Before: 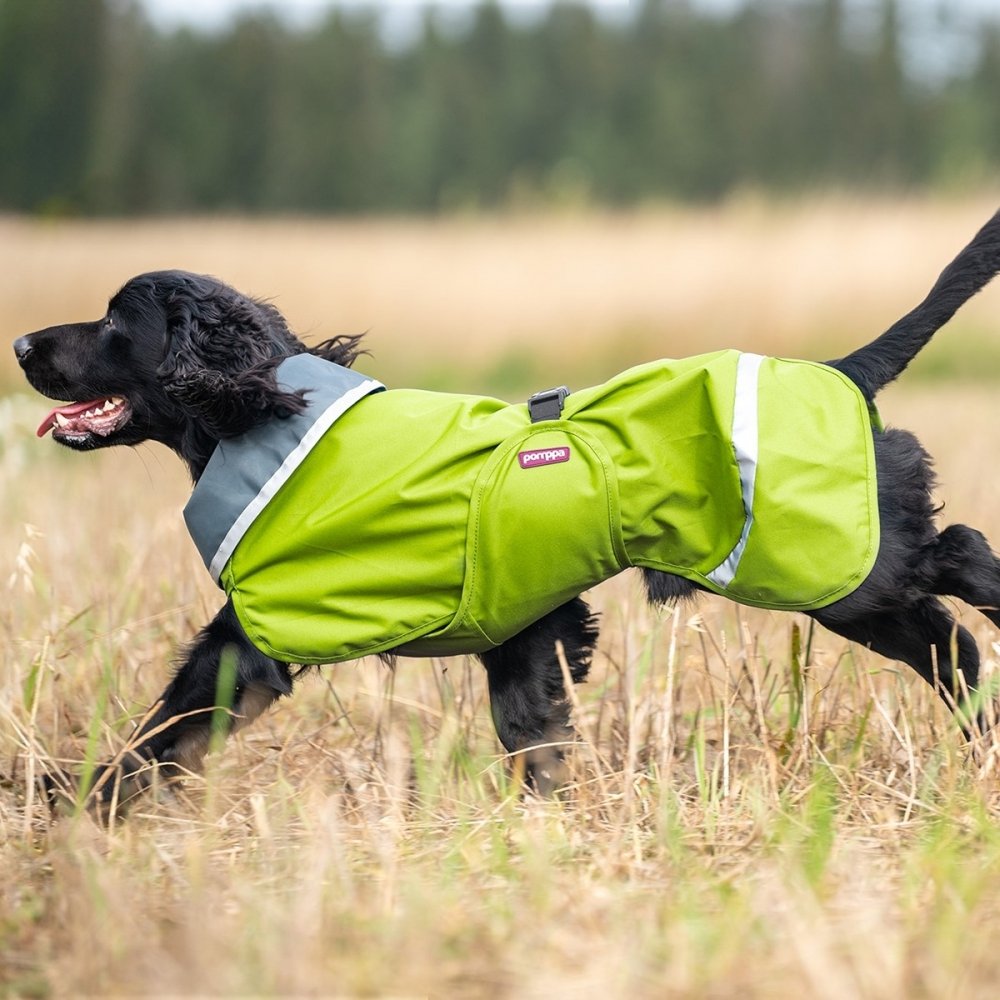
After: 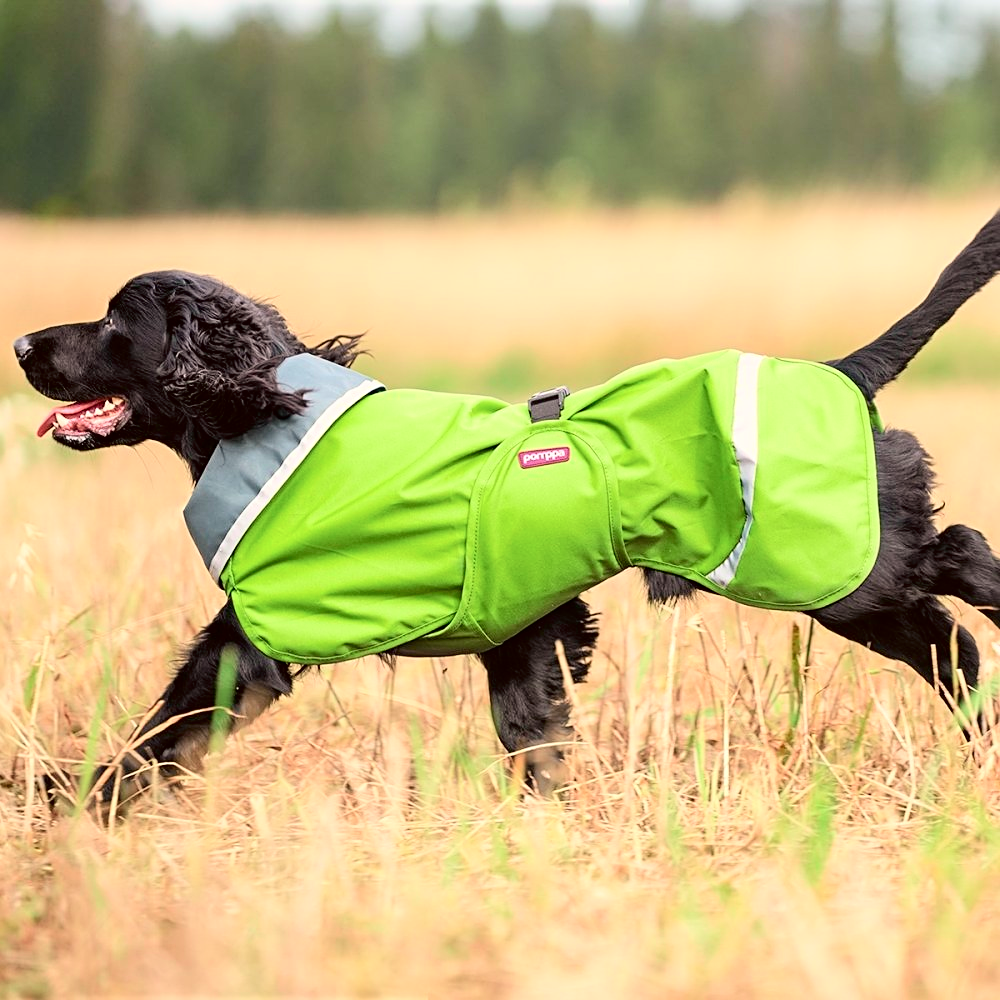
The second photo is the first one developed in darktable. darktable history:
sharpen: radius 2.487, amount 0.325
tone curve: curves: ch0 [(0, 0) (0.051, 0.027) (0.096, 0.071) (0.219, 0.248) (0.428, 0.52) (0.596, 0.713) (0.727, 0.823) (0.859, 0.924) (1, 1)]; ch1 [(0, 0) (0.1, 0.038) (0.318, 0.221) (0.413, 0.325) (0.454, 0.41) (0.493, 0.478) (0.503, 0.501) (0.516, 0.515) (0.548, 0.575) (0.561, 0.596) (0.594, 0.647) (0.666, 0.701) (1, 1)]; ch2 [(0, 0) (0.453, 0.44) (0.479, 0.476) (0.504, 0.5) (0.52, 0.526) (0.557, 0.585) (0.583, 0.608) (0.824, 0.815) (1, 1)], color space Lab, independent channels, preserve colors none
color correction: highlights a* 6.31, highlights b* 7.8, shadows a* 6.12, shadows b* 6.84, saturation 0.92
